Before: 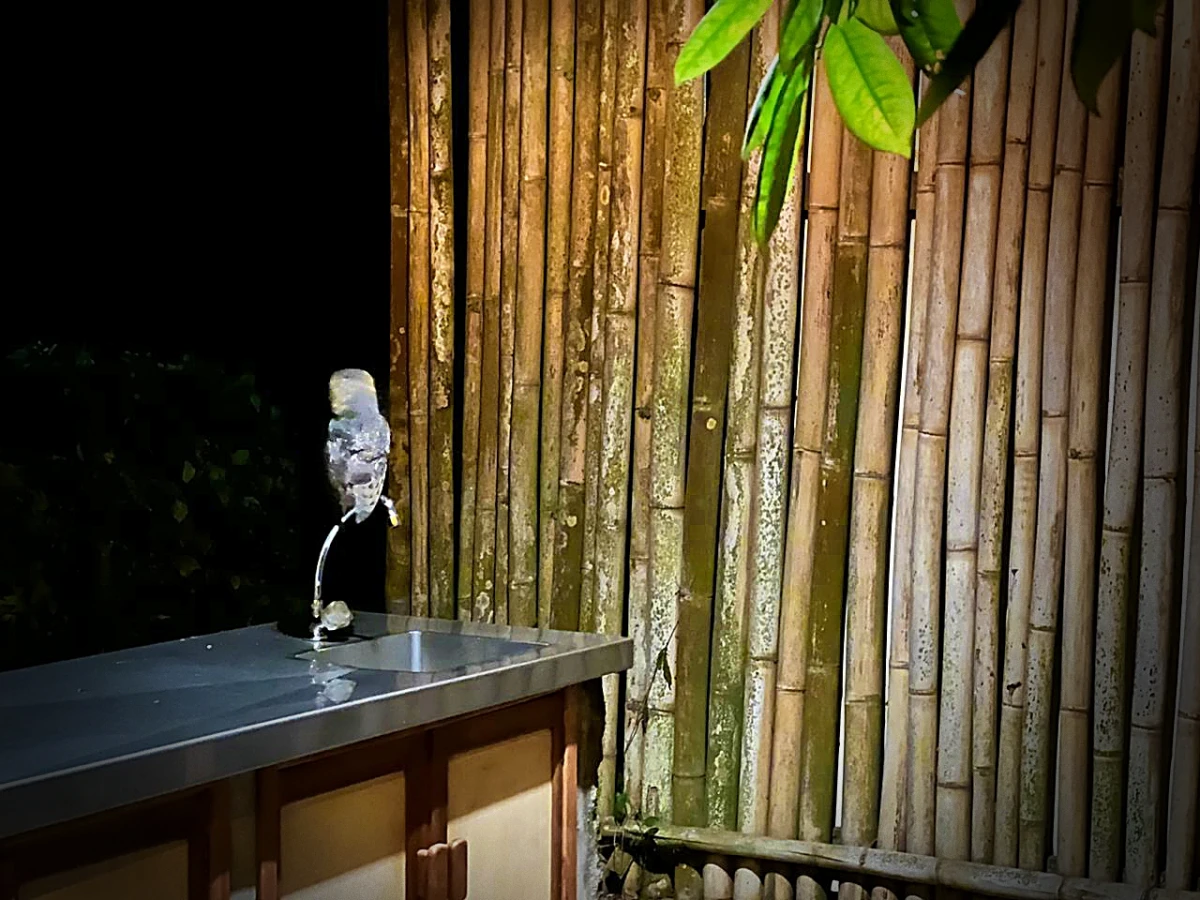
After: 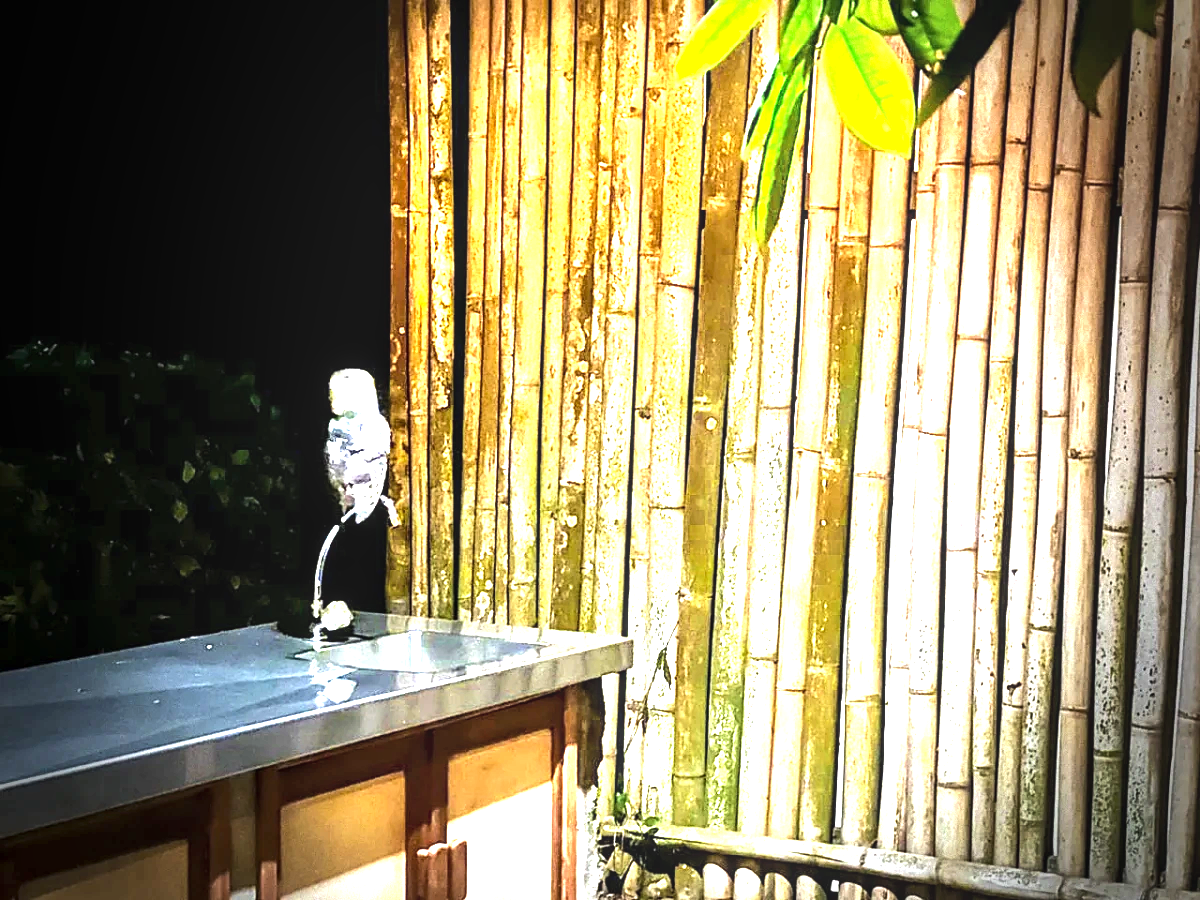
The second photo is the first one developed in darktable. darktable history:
exposure: black level correction 0, exposure 2 EV, compensate highlight preservation false
tone equalizer: -8 EV -0.764 EV, -7 EV -0.698 EV, -6 EV -0.579 EV, -5 EV -0.399 EV, -3 EV 0.402 EV, -2 EV 0.6 EV, -1 EV 0.677 EV, +0 EV 0.748 EV, edges refinement/feathering 500, mask exposure compensation -1.25 EV, preserve details no
local contrast: on, module defaults
